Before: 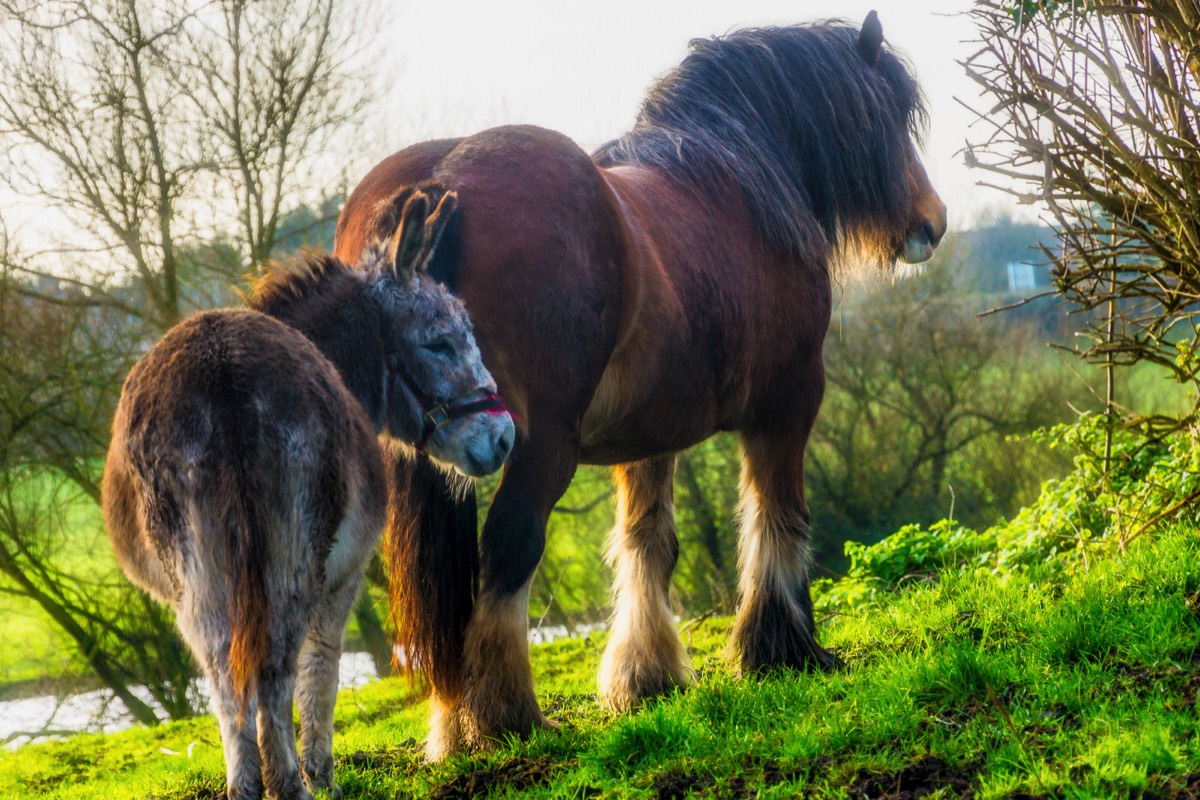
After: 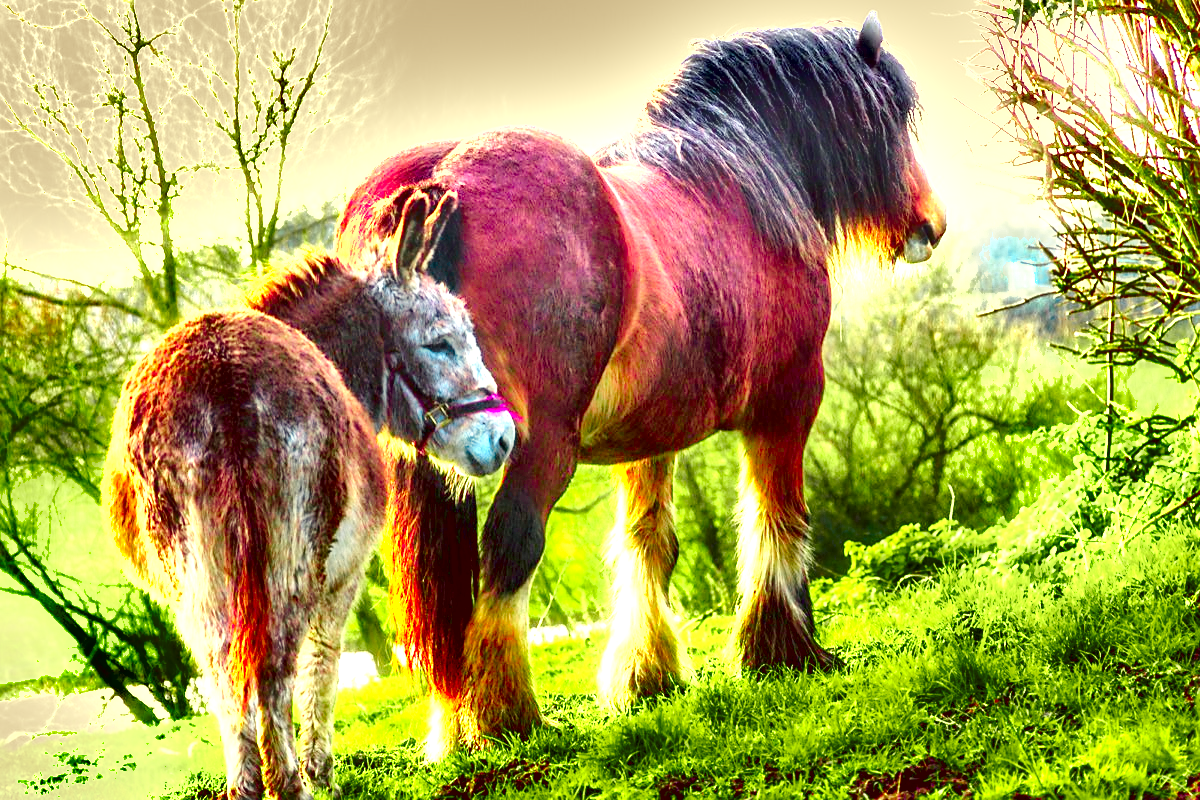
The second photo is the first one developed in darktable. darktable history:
shadows and highlights: shadows 43.71, white point adjustment -1.46, soften with gaussian
exposure: black level correction 0, exposure 1.3 EV, compensate exposure bias true, compensate highlight preservation false
sharpen: on, module defaults
contrast brightness saturation: contrast 0.16, saturation 0.32
color zones: curves: ch0 [(0, 0.533) (0.126, 0.533) (0.234, 0.533) (0.368, 0.357) (0.5, 0.5) (0.625, 0.5) (0.74, 0.637) (0.875, 0.5)]; ch1 [(0.004, 0.708) (0.129, 0.662) (0.25, 0.5) (0.375, 0.331) (0.496, 0.396) (0.625, 0.649) (0.739, 0.26) (0.875, 0.5) (1, 0.478)]; ch2 [(0, 0.409) (0.132, 0.403) (0.236, 0.558) (0.379, 0.448) (0.5, 0.5) (0.625, 0.5) (0.691, 0.39) (0.875, 0.5)]
color balance rgb: perceptual saturation grading › global saturation 20%, perceptual saturation grading › highlights -50%, perceptual saturation grading › shadows 30%, perceptual brilliance grading › global brilliance 10%, perceptual brilliance grading › shadows 15%
local contrast: mode bilateral grid, contrast 20, coarseness 50, detail 171%, midtone range 0.2
color correction: highlights a* 1.12, highlights b* 24.26, shadows a* 15.58, shadows b* 24.26
